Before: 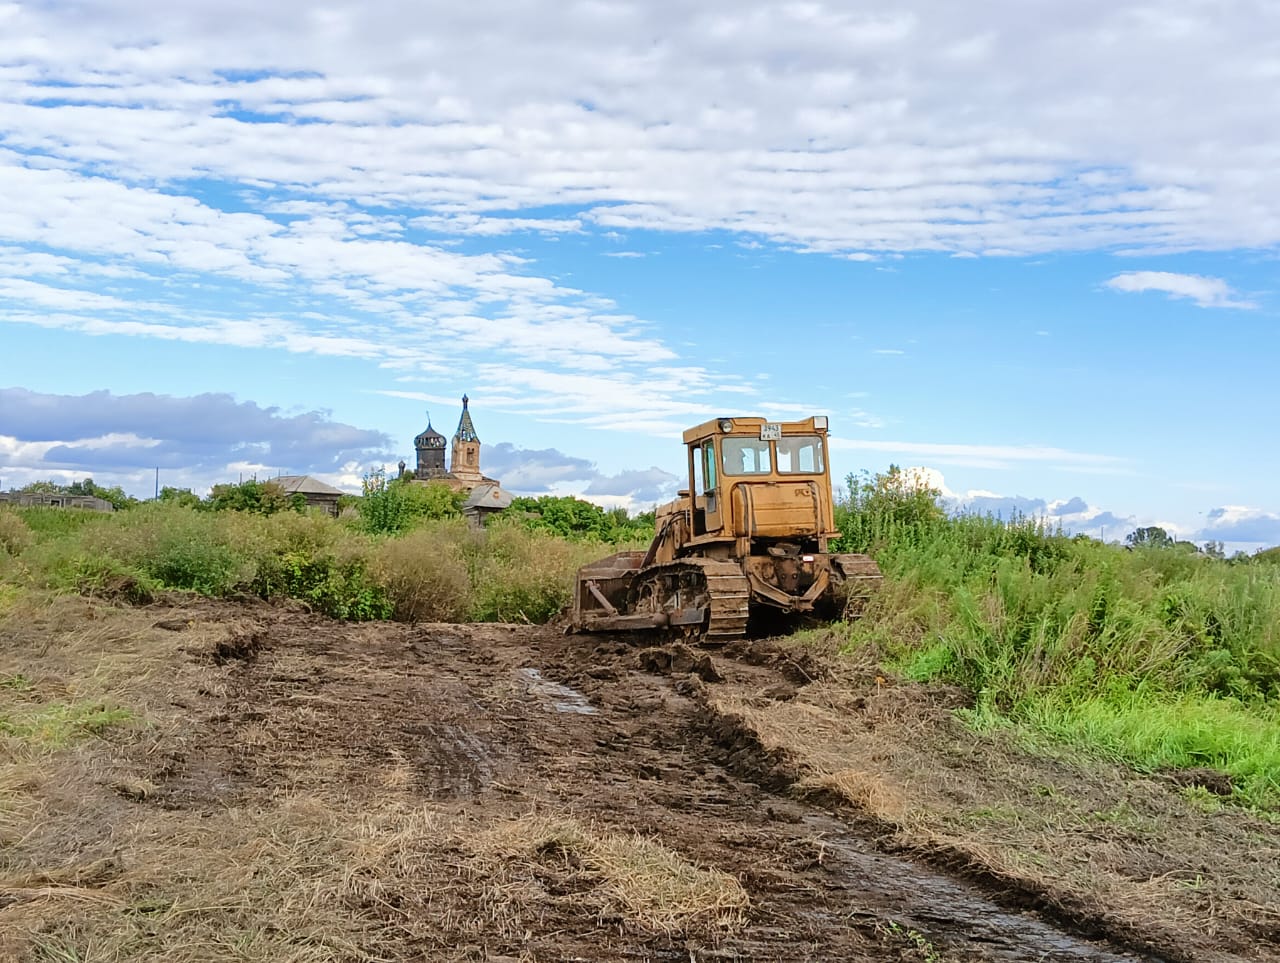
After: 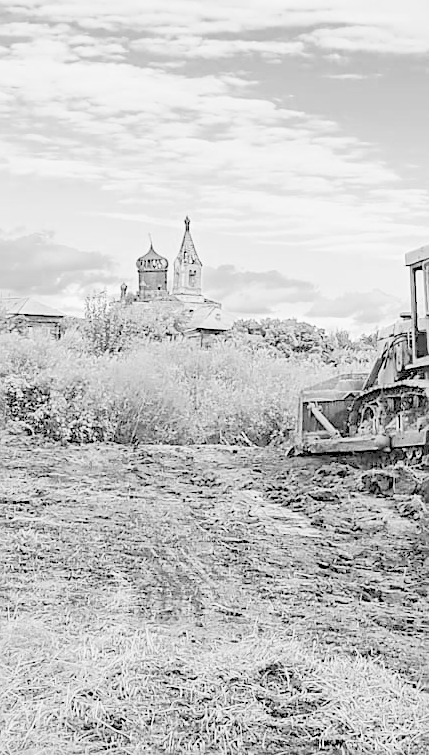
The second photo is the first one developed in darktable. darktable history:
contrast brightness saturation: saturation -1
crop and rotate: left 21.77%, top 18.528%, right 44.676%, bottom 2.997%
filmic rgb: middle gray luminance 2.5%, black relative exposure -10 EV, white relative exposure 7 EV, threshold 6 EV, dynamic range scaling 10%, target black luminance 0%, hardness 3.19, latitude 44.39%, contrast 0.682, highlights saturation mix 5%, shadows ↔ highlights balance 13.63%, add noise in highlights 0, color science v3 (2019), use custom middle-gray values true, iterations of high-quality reconstruction 0, contrast in highlights soft, enable highlight reconstruction true
sharpen: on, module defaults
color balance rgb: shadows lift › chroma 1%, shadows lift › hue 113°, highlights gain › chroma 0.2%, highlights gain › hue 333°, perceptual saturation grading › global saturation 20%, perceptual saturation grading › highlights -25%, perceptual saturation grading › shadows 25%, contrast -10%
exposure: exposure 0.2 EV, compensate highlight preservation false
